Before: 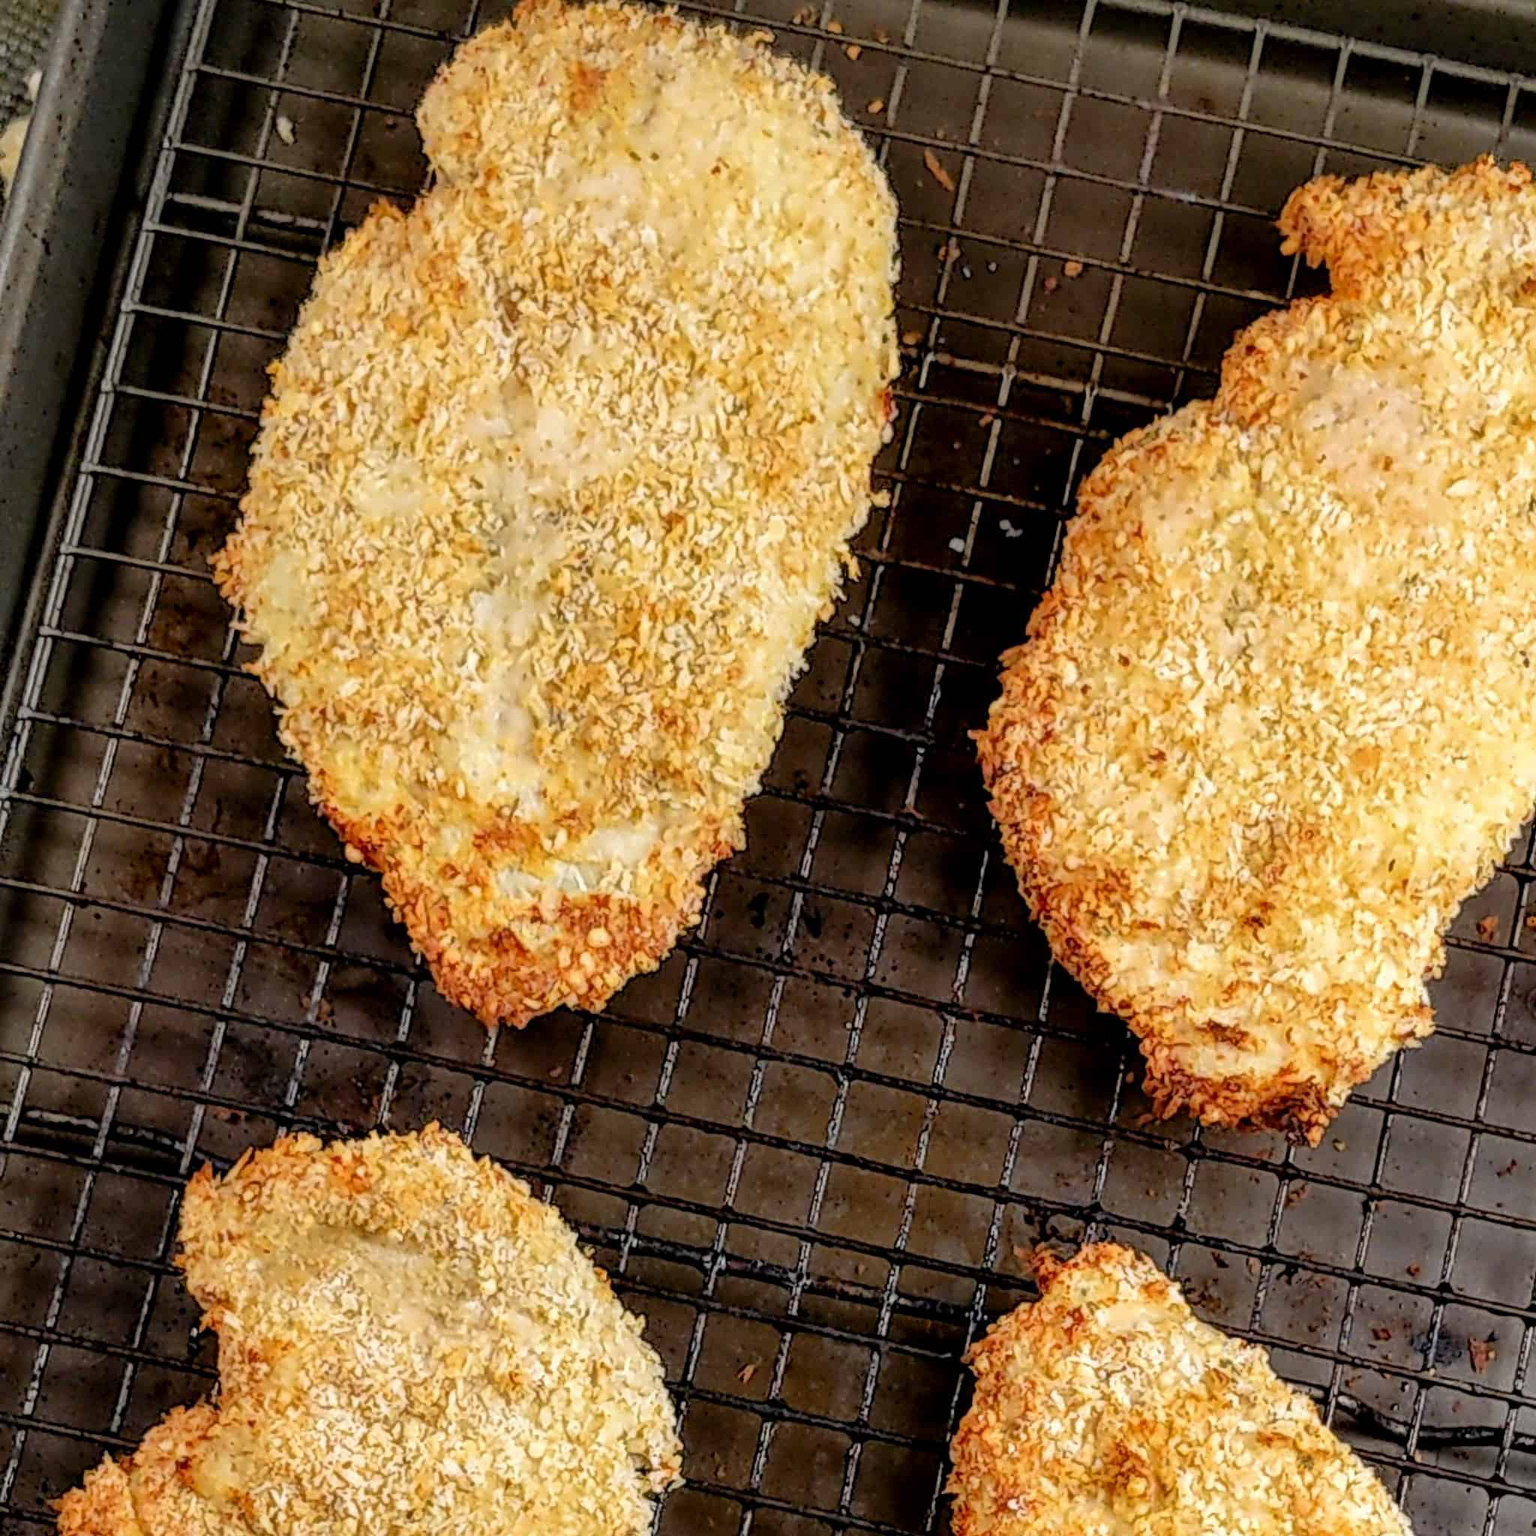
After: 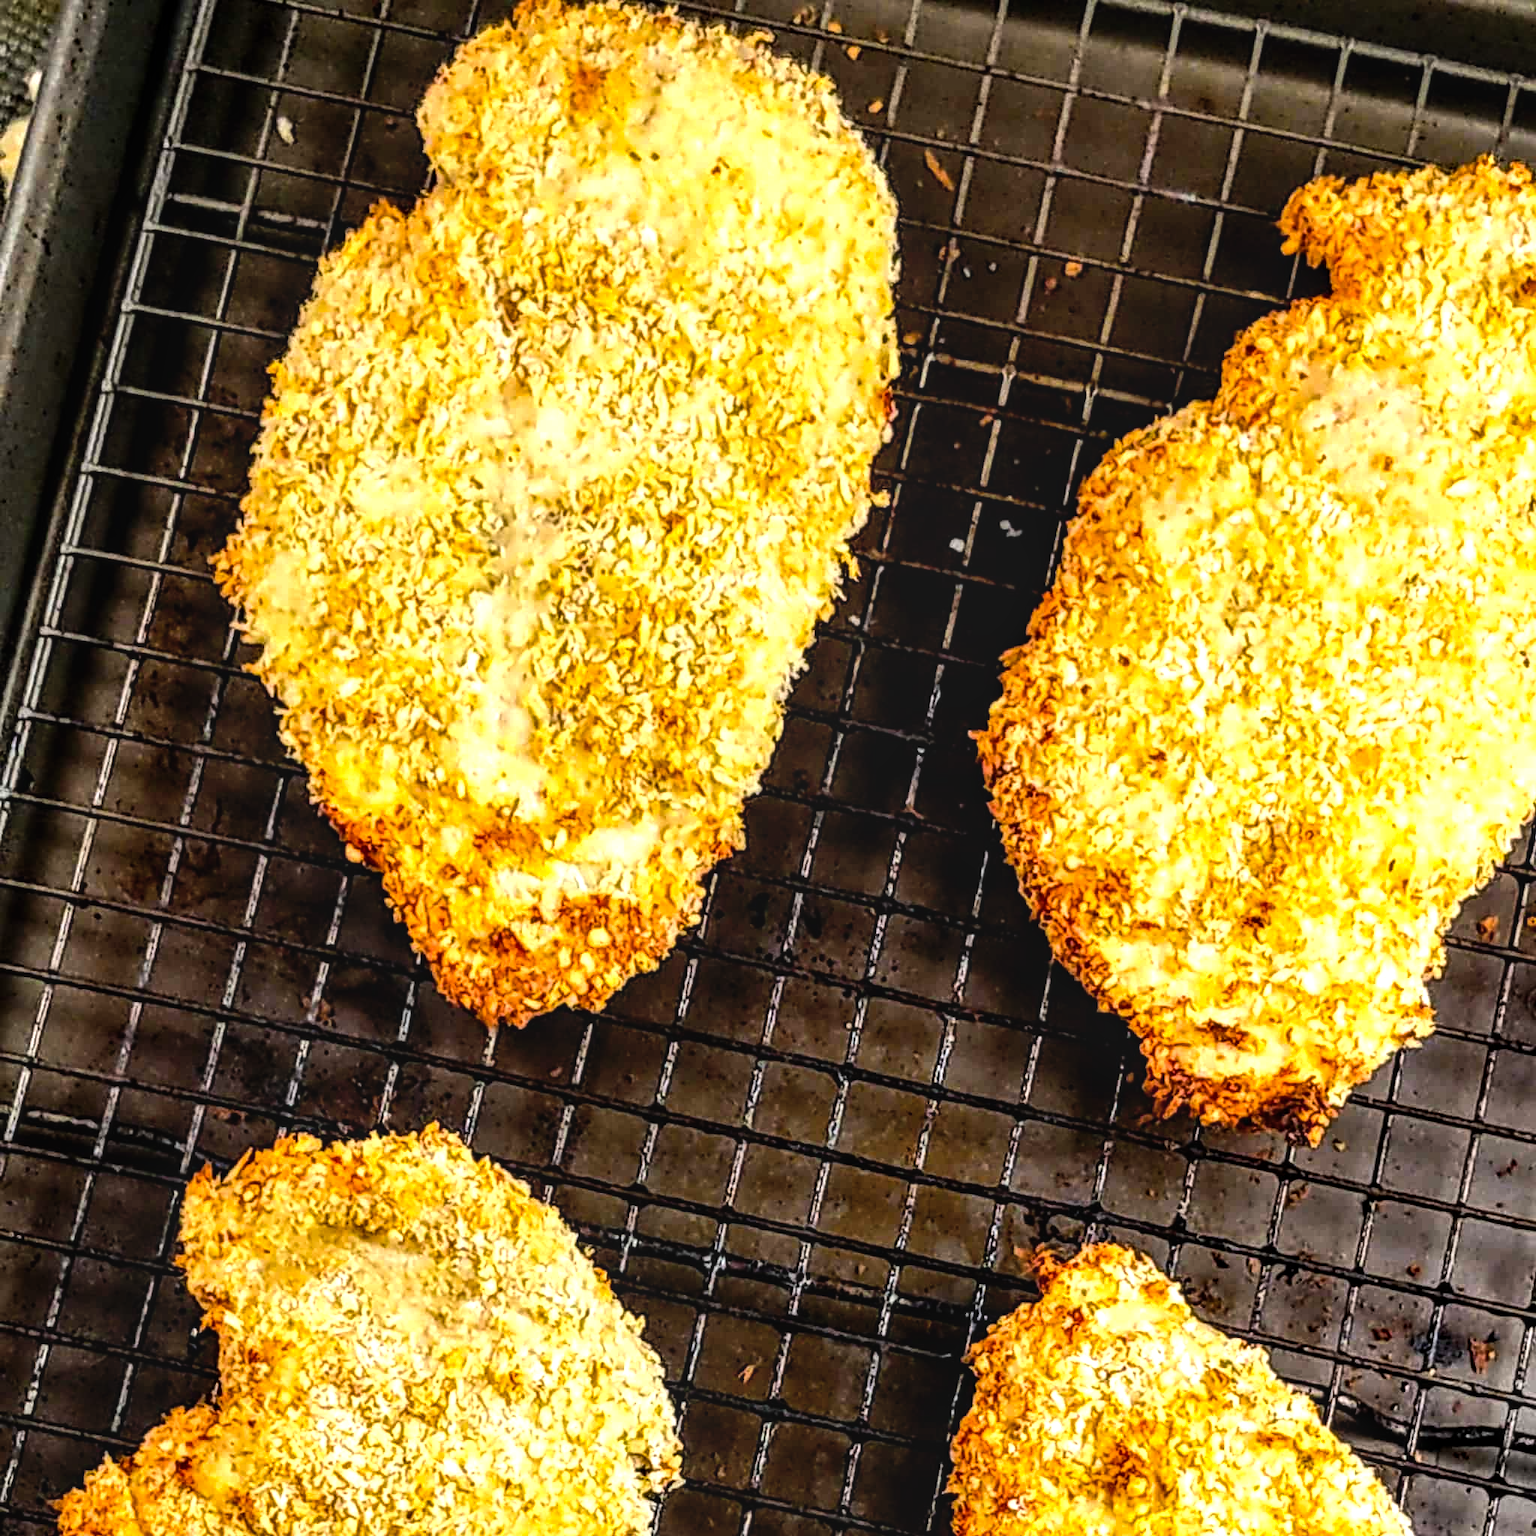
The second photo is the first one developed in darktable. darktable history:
local contrast: on, module defaults
tone equalizer: -8 EV -1.08 EV, -7 EV -1.01 EV, -6 EV -0.867 EV, -5 EV -0.578 EV, -3 EV 0.578 EV, -2 EV 0.867 EV, -1 EV 1.01 EV, +0 EV 1.08 EV, edges refinement/feathering 500, mask exposure compensation -1.57 EV, preserve details no
color balance rgb: perceptual saturation grading › global saturation 20%, global vibrance 20%
